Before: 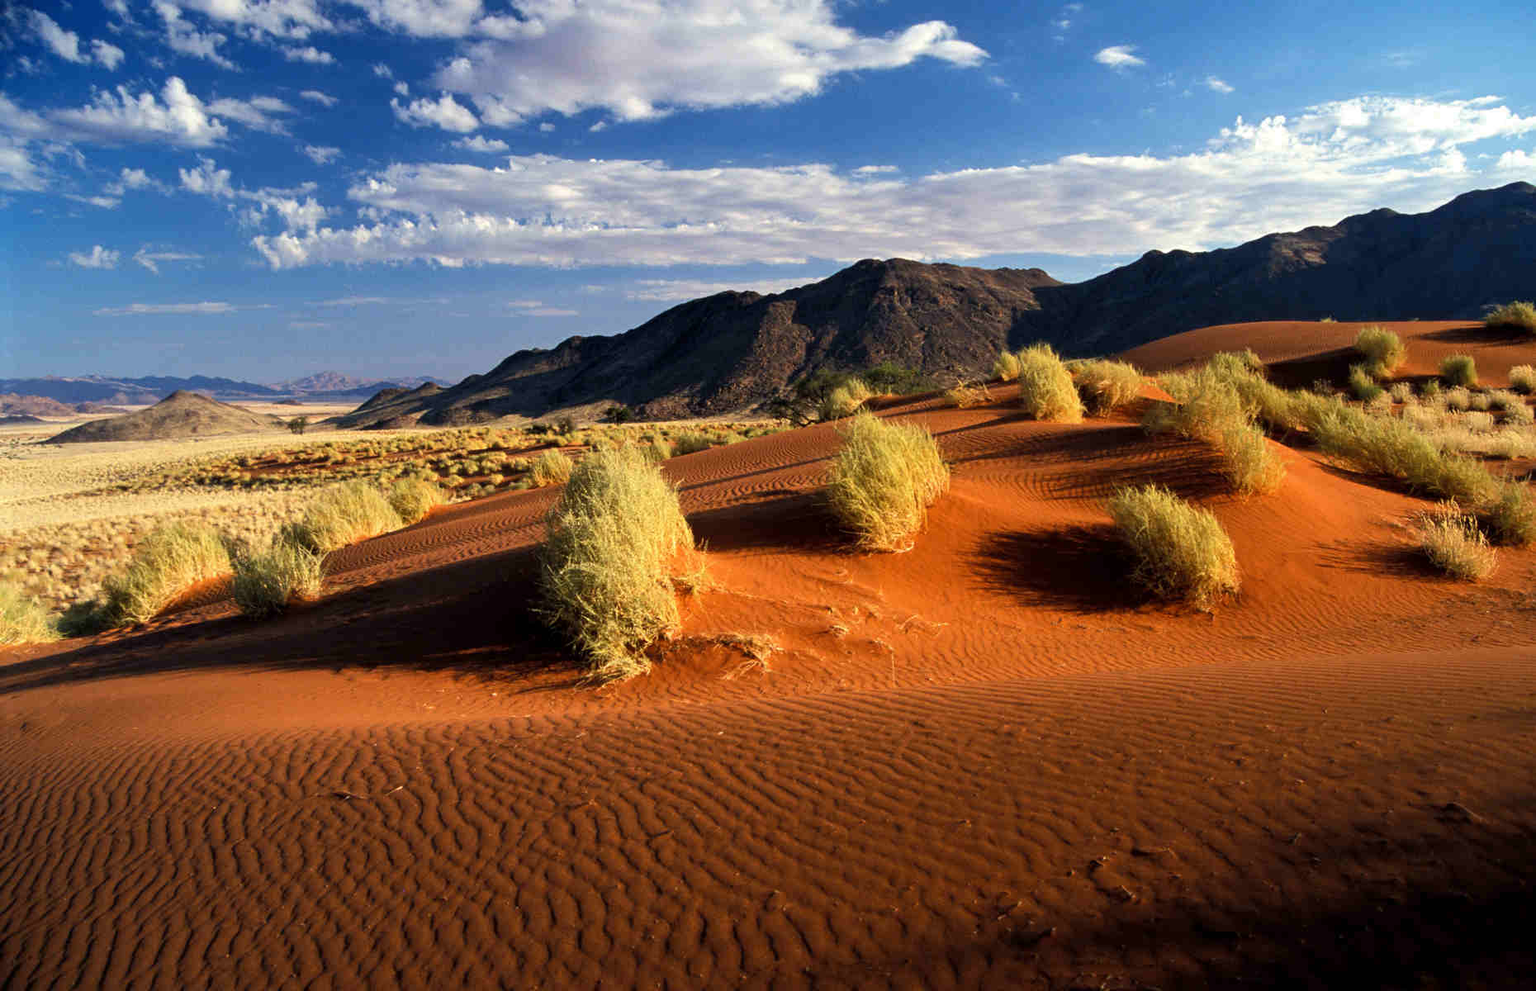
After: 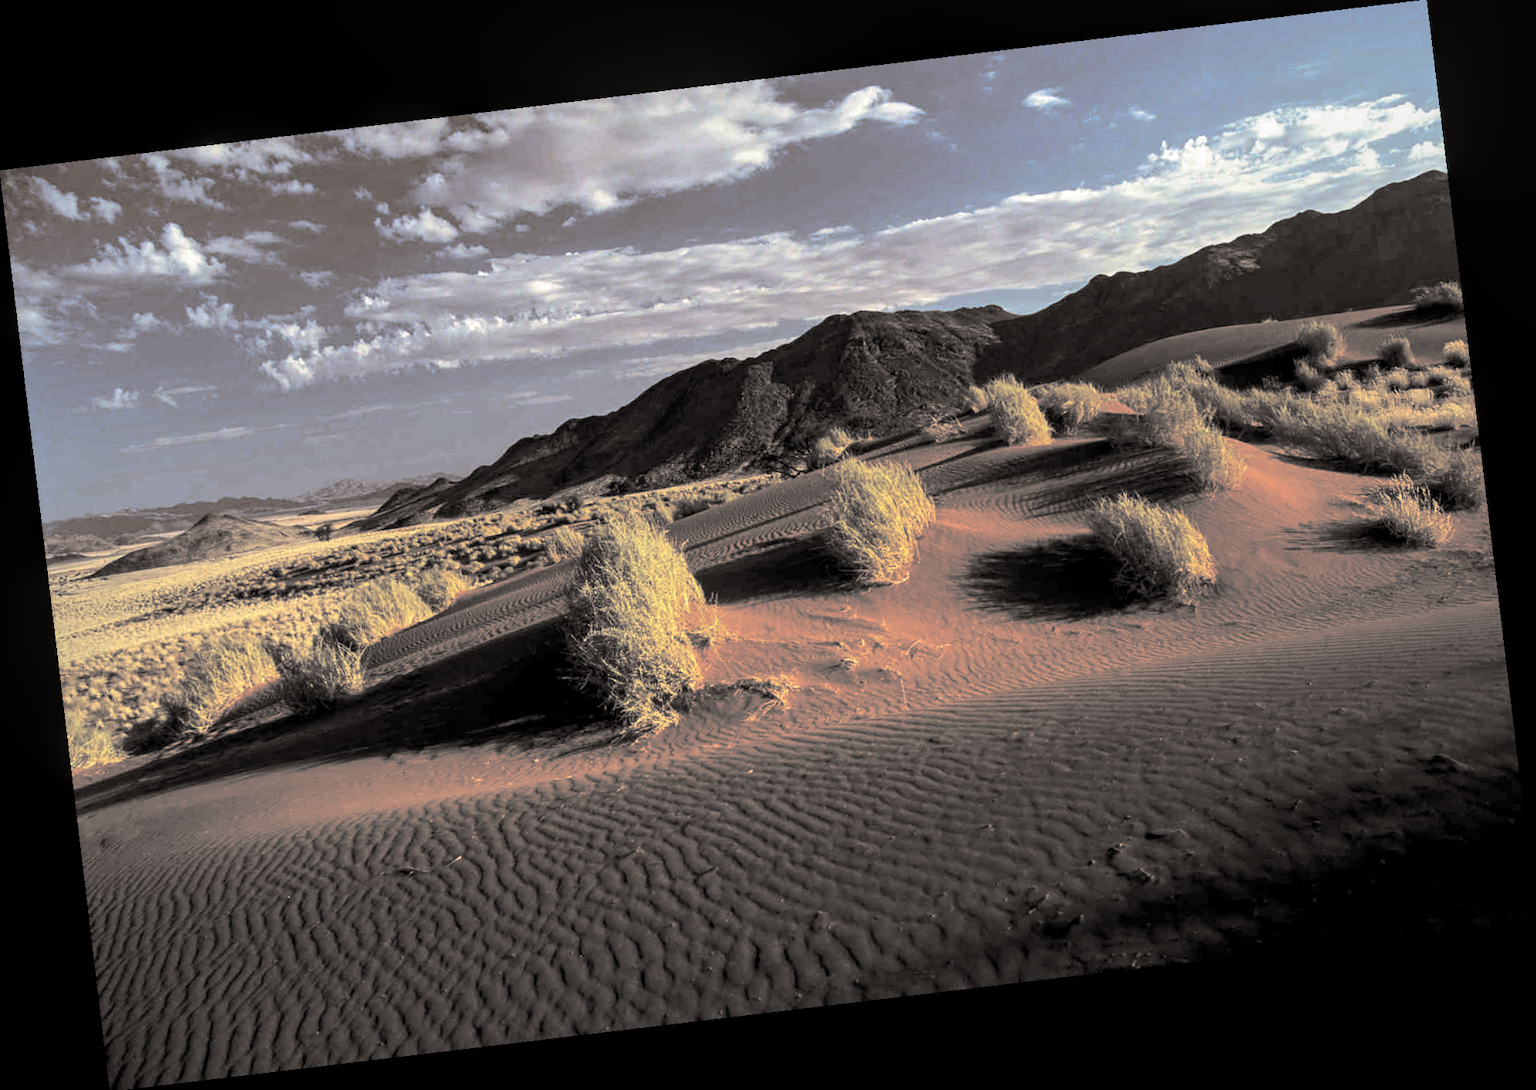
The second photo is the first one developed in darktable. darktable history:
split-toning: shadows › hue 26°, shadows › saturation 0.09, highlights › hue 40°, highlights › saturation 0.18, balance -63, compress 0%
local contrast: on, module defaults
color correction: saturation 0.99
rotate and perspective: rotation -6.83°, automatic cropping off
